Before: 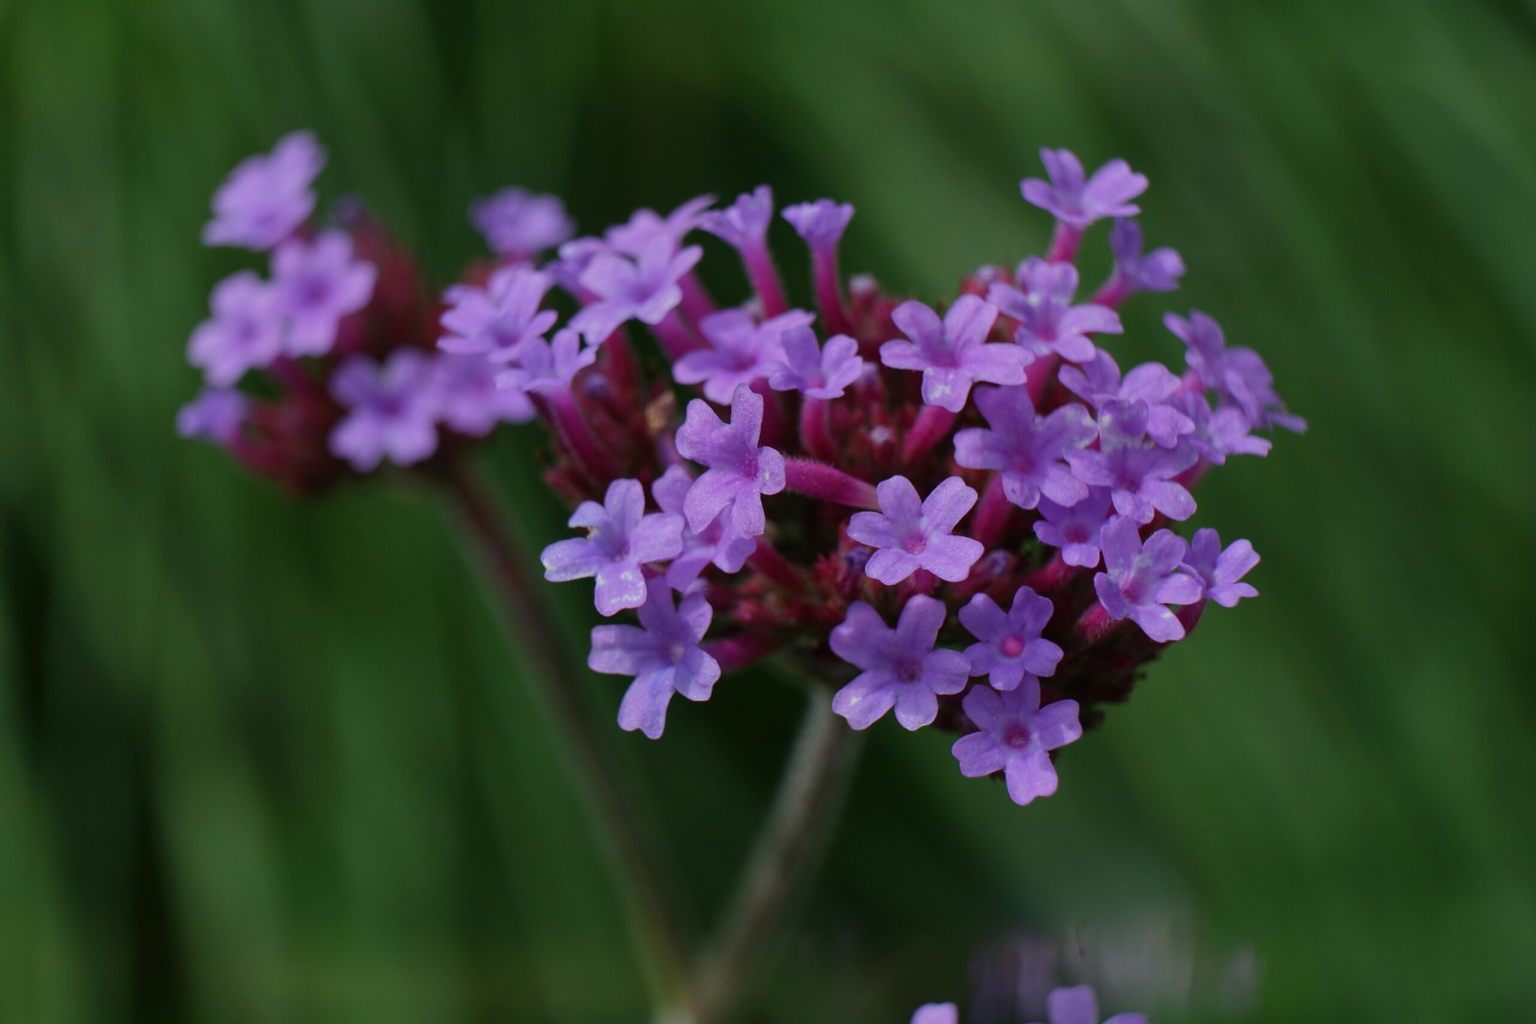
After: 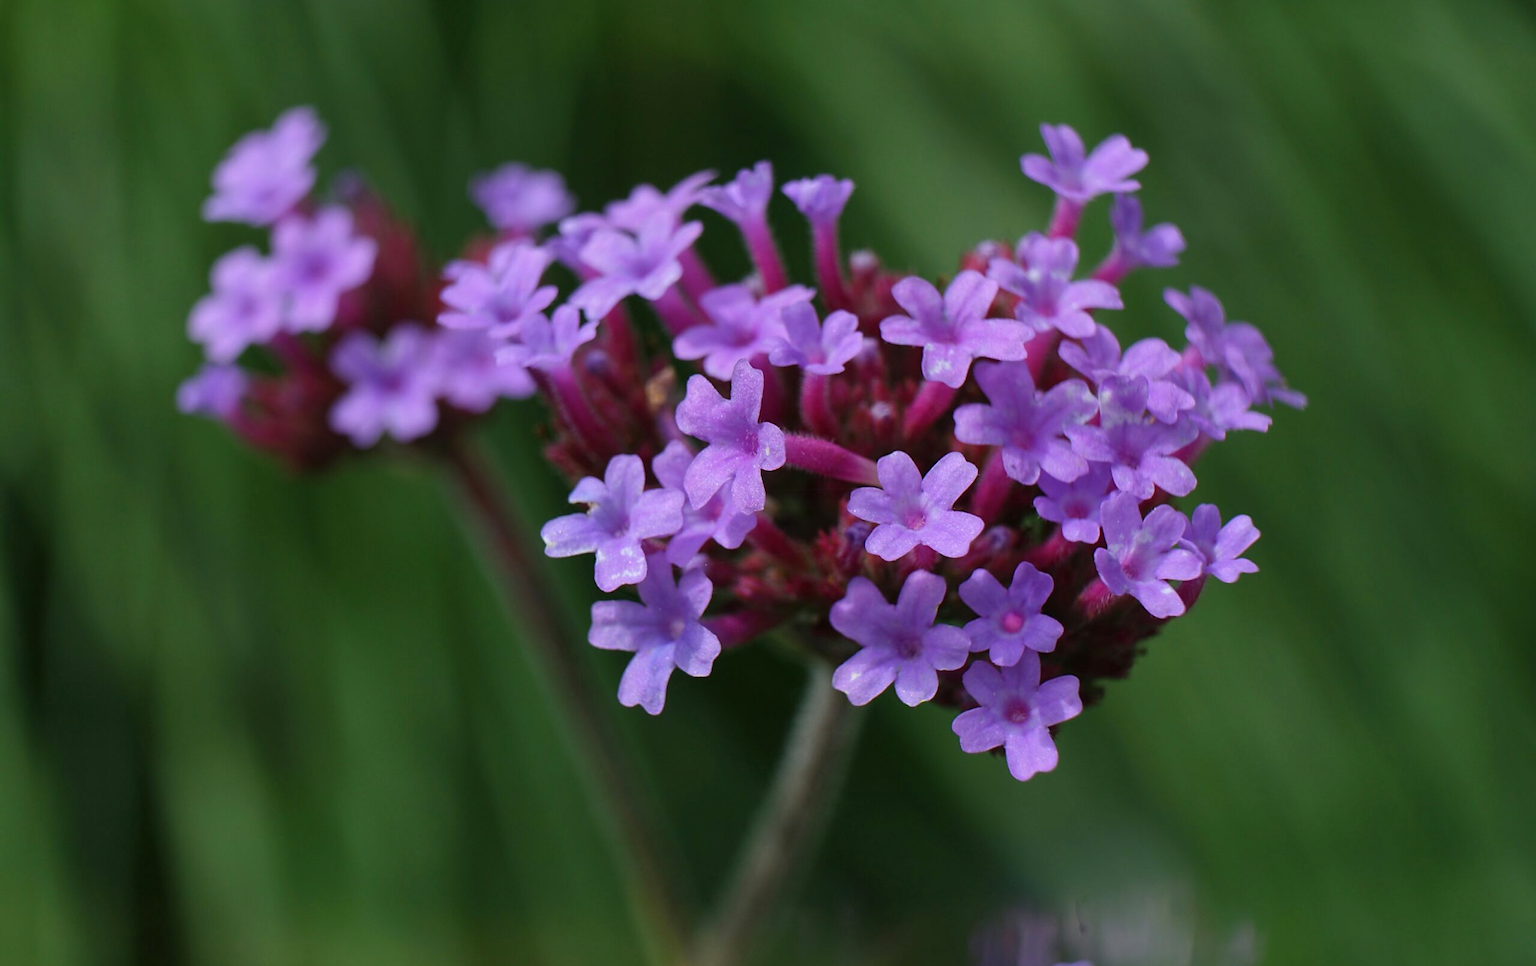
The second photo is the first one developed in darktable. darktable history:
sharpen: radius 1.862, amount 0.393, threshold 1.479
exposure: black level correction 0, exposure 0.392 EV, compensate exposure bias true, compensate highlight preservation false
crop and rotate: top 2.441%, bottom 3.179%
tone equalizer: -8 EV -0.541 EV
